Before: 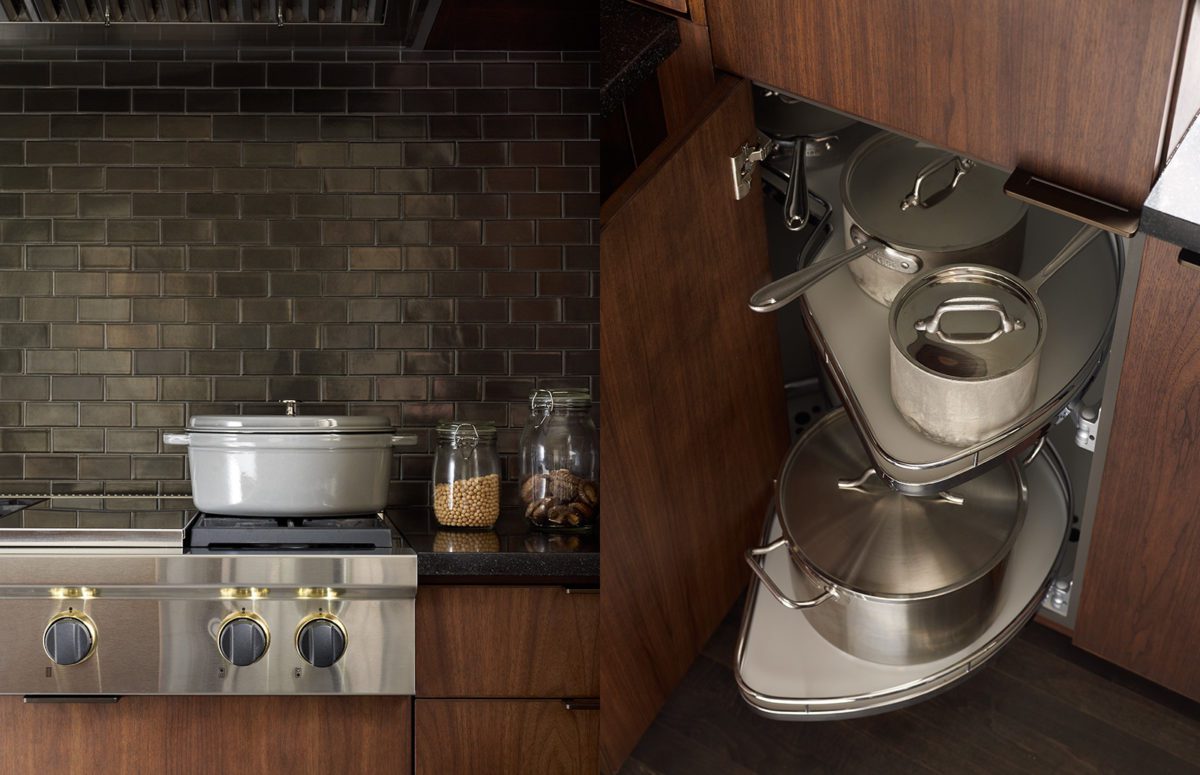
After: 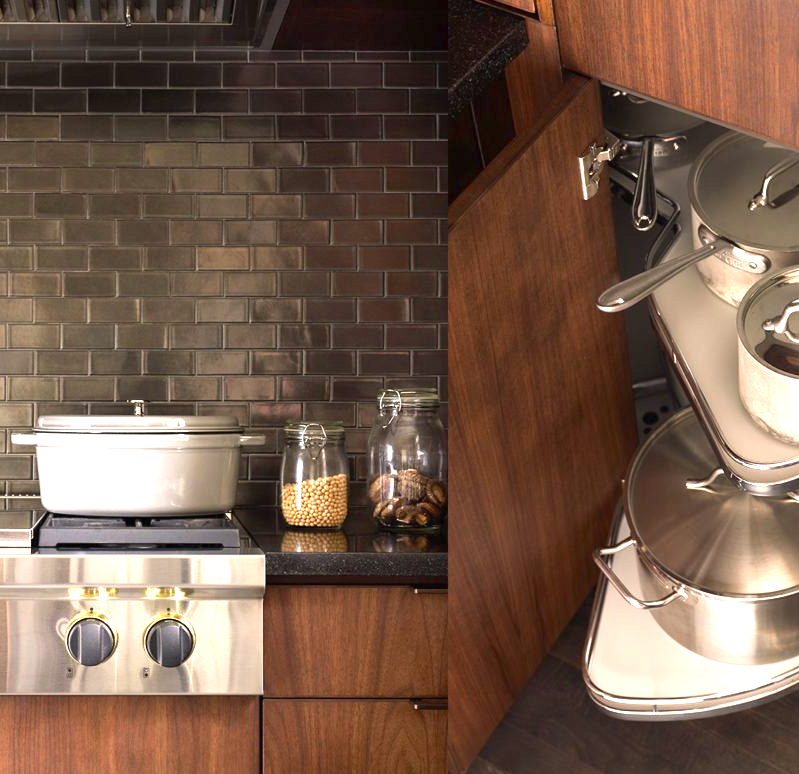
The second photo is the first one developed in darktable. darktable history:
crop and rotate: left 12.673%, right 20.66%
exposure: black level correction 0, exposure 1.5 EV, compensate exposure bias true, compensate highlight preservation false
color correction: highlights a* 5.81, highlights b* 4.84
